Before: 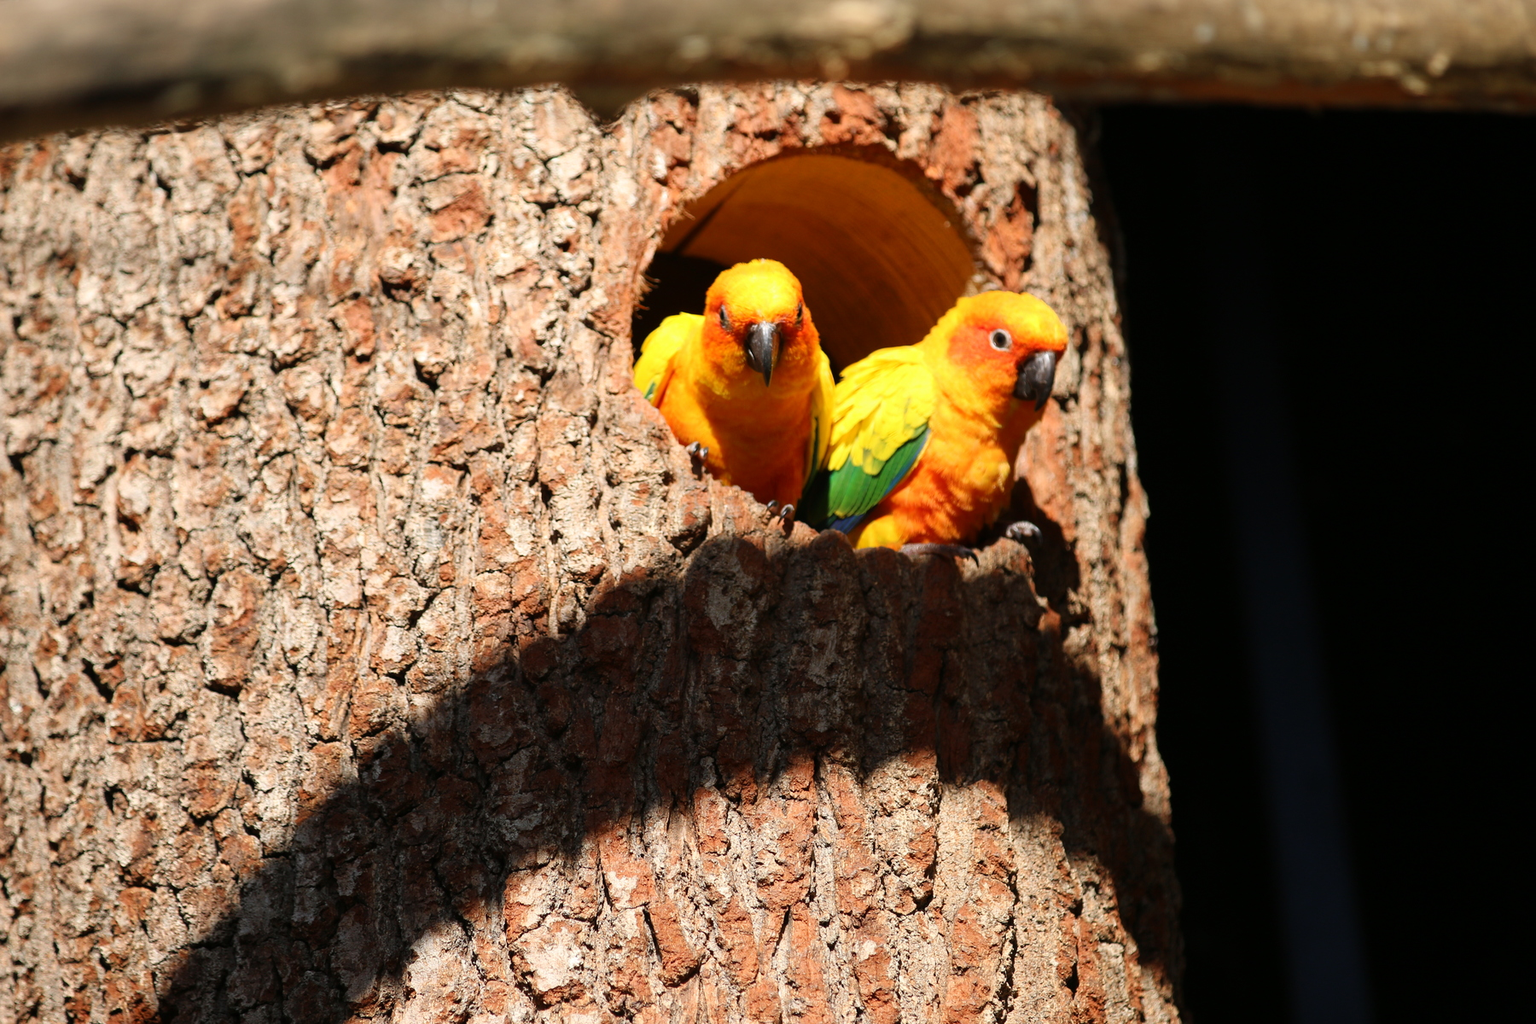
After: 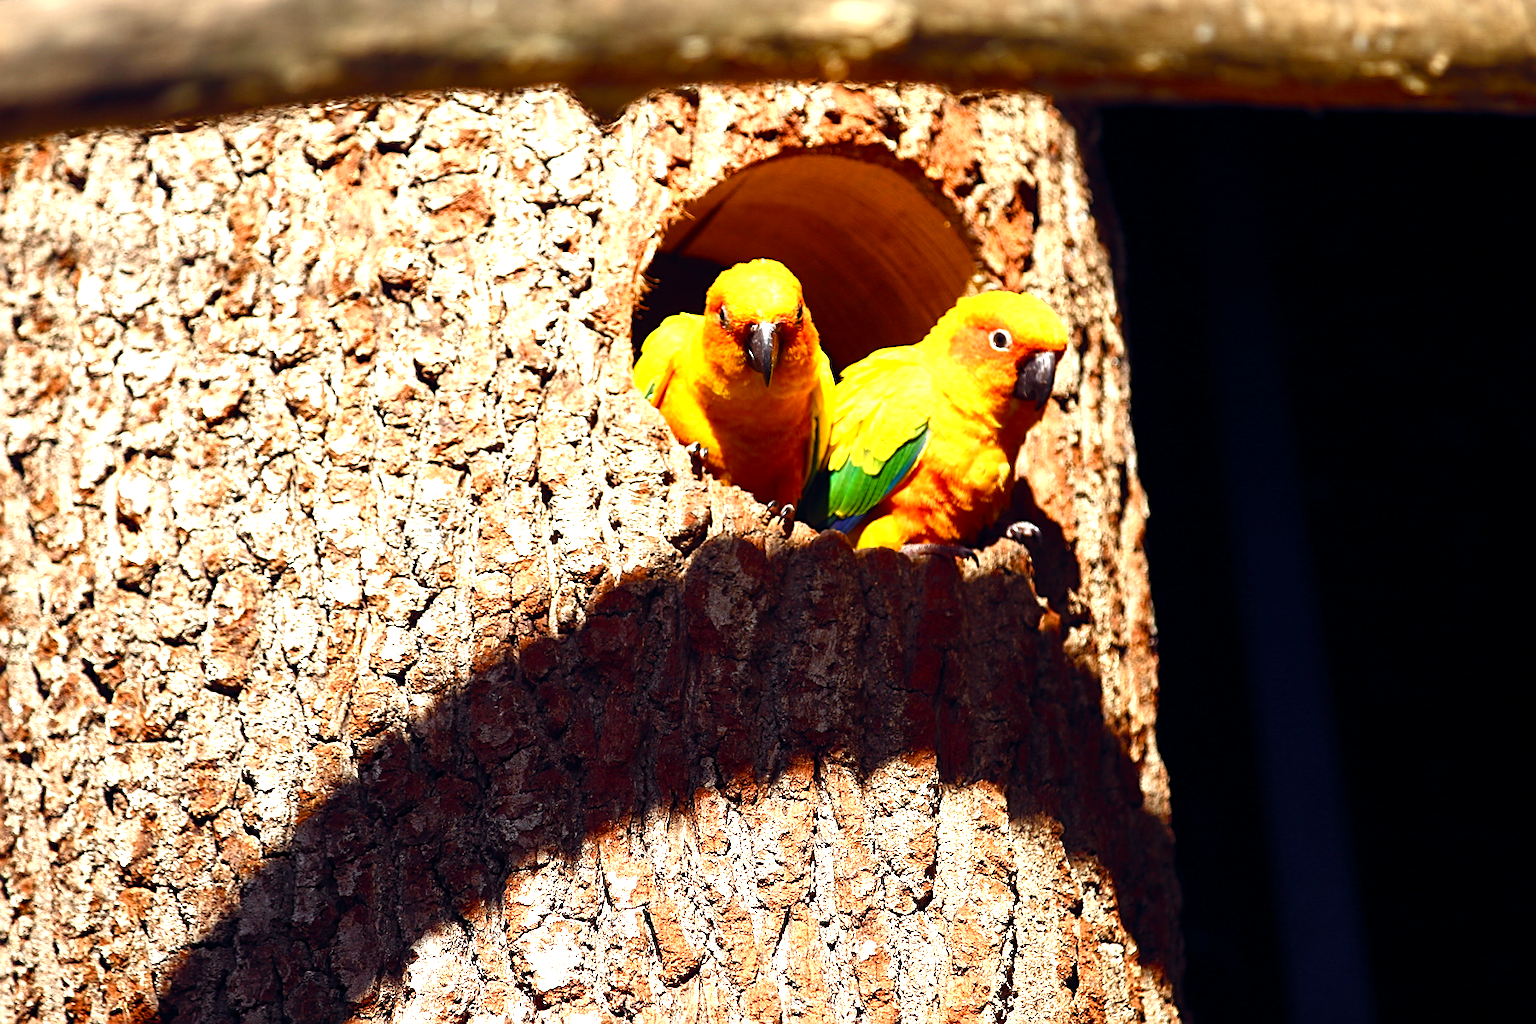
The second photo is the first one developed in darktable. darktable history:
sharpen: on, module defaults
color balance rgb: shadows lift › luminance 0.641%, shadows lift › chroma 6.834%, shadows lift › hue 302.41°, global offset › chroma 0.053%, global offset › hue 253.32°, linear chroma grading › global chroma 9.909%, perceptual saturation grading › global saturation 39.49%, perceptual saturation grading › highlights -50.373%, perceptual saturation grading › shadows 31.216%, perceptual brilliance grading › highlights 14.514%, perceptual brilliance grading › mid-tones -6.075%, perceptual brilliance grading › shadows -27.288%
exposure: black level correction 0, exposure 0.6 EV, compensate highlight preservation false
